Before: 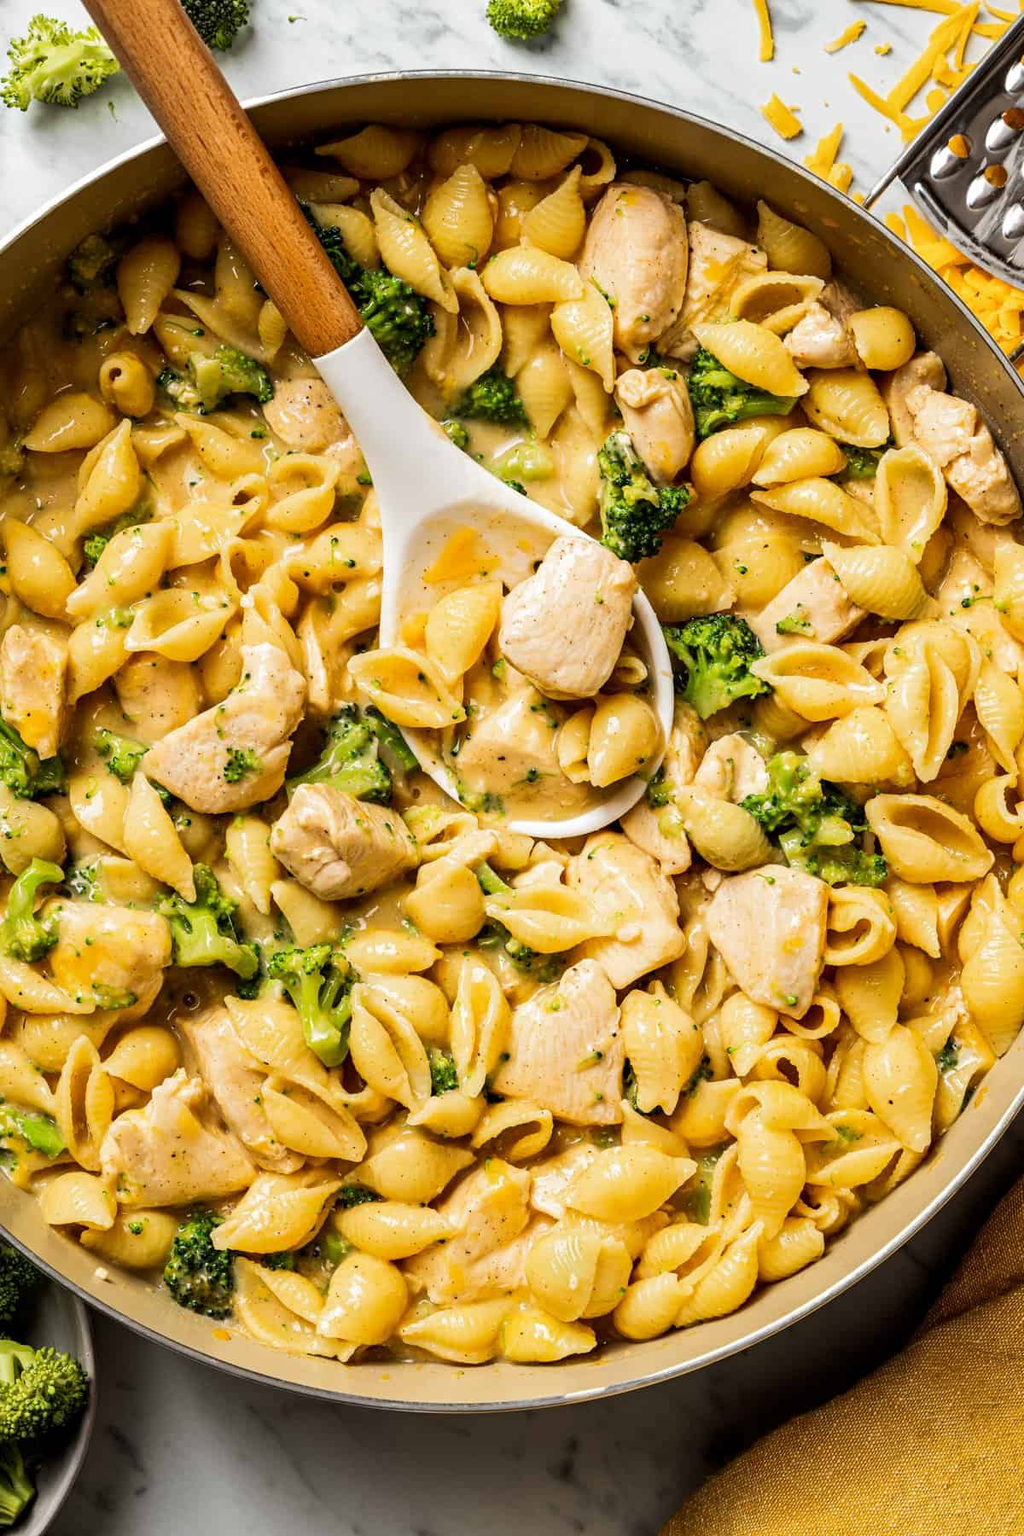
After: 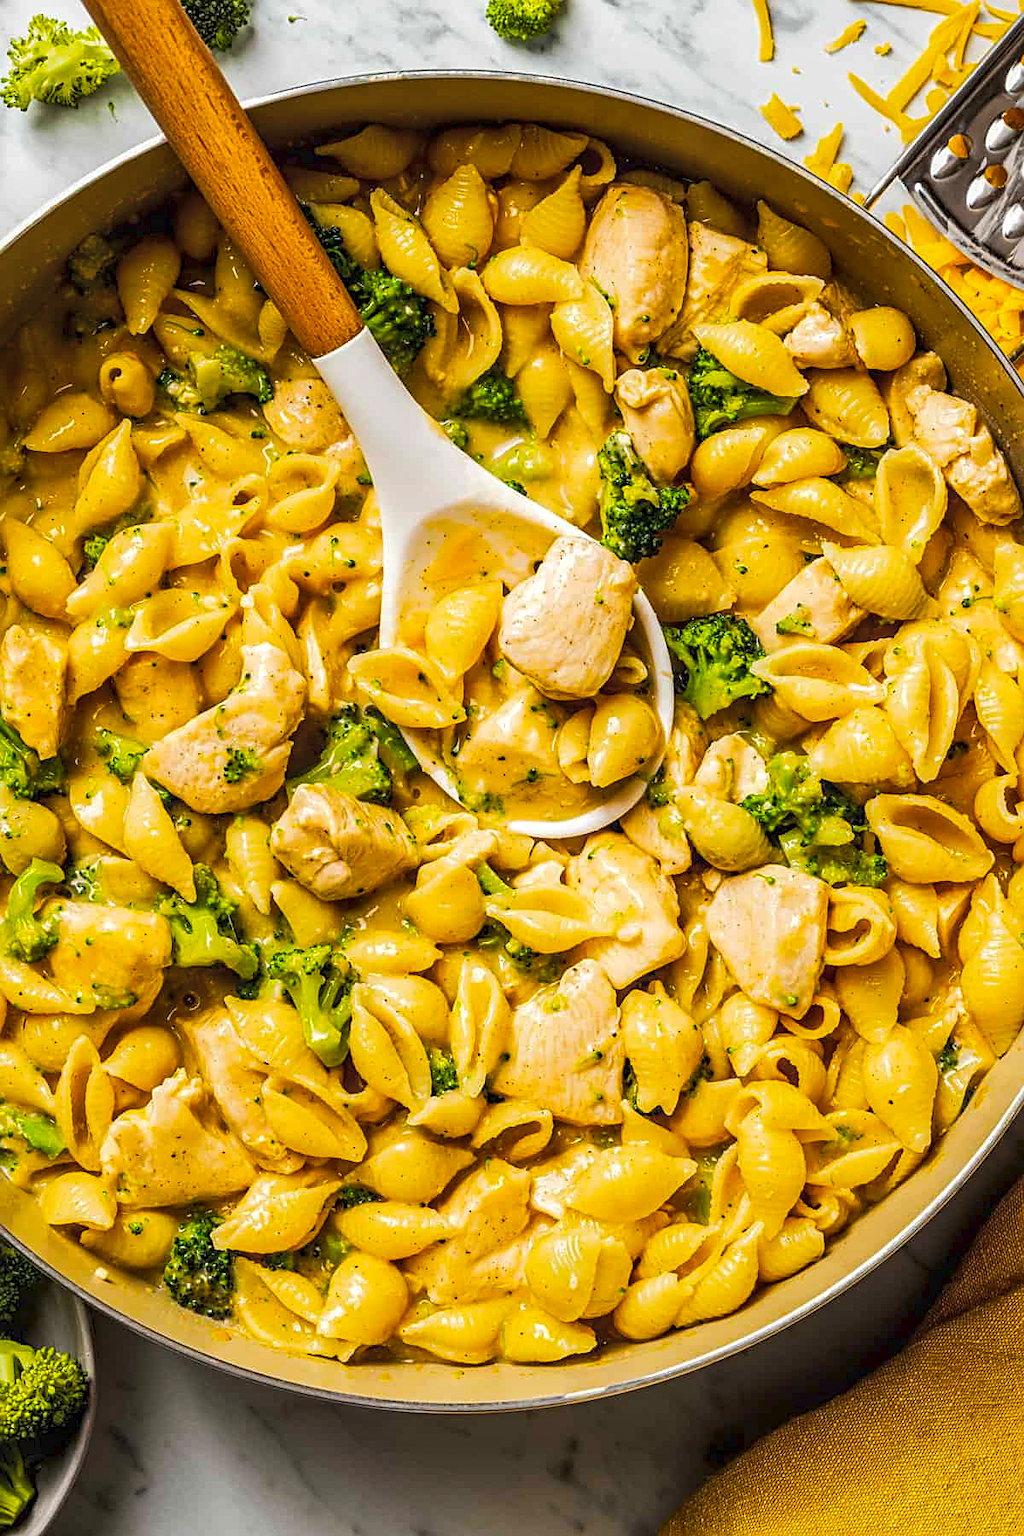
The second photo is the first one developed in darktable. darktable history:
color balance rgb: linear chroma grading › global chroma 15%, perceptual saturation grading › global saturation 30%
sharpen: on, module defaults
tone curve: curves: ch0 [(0, 0) (0.003, 0.04) (0.011, 0.053) (0.025, 0.077) (0.044, 0.104) (0.069, 0.127) (0.1, 0.15) (0.136, 0.177) (0.177, 0.215) (0.224, 0.254) (0.277, 0.3) (0.335, 0.355) (0.399, 0.41) (0.468, 0.477) (0.543, 0.554) (0.623, 0.636) (0.709, 0.72) (0.801, 0.804) (0.898, 0.892) (1, 1)], preserve colors none
local contrast: on, module defaults
